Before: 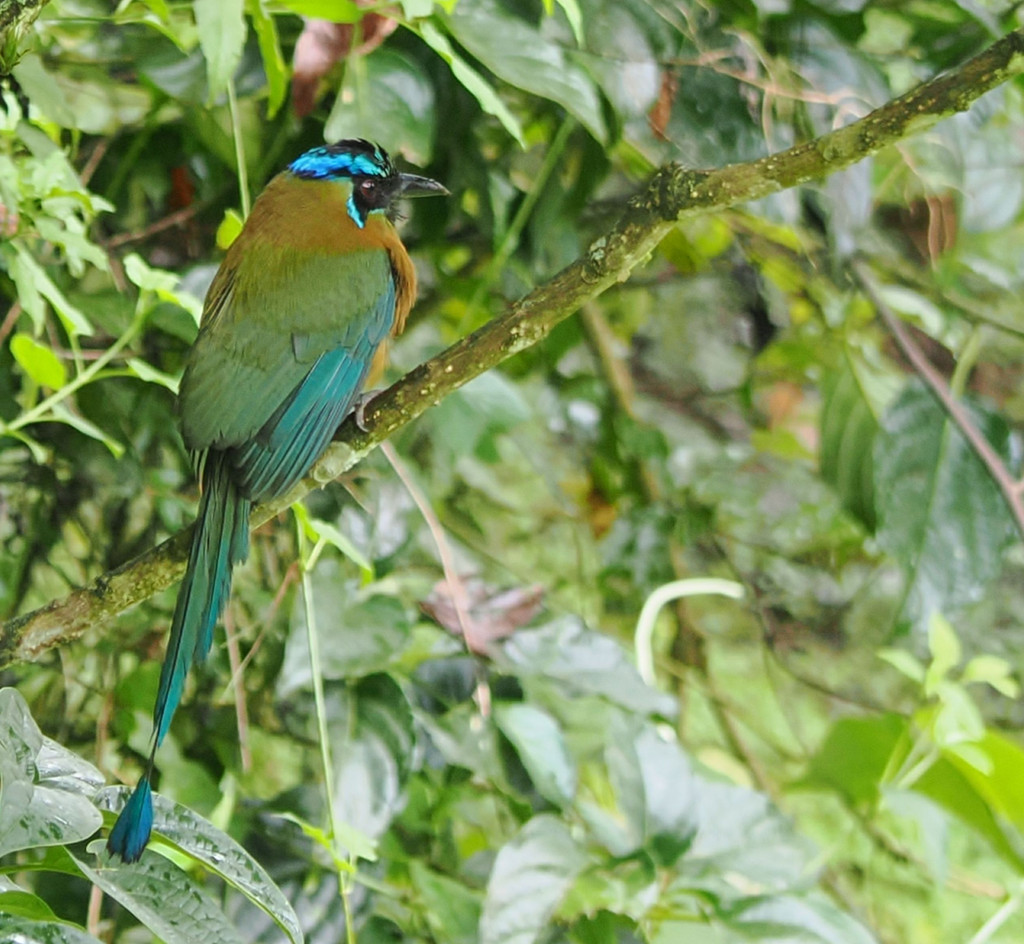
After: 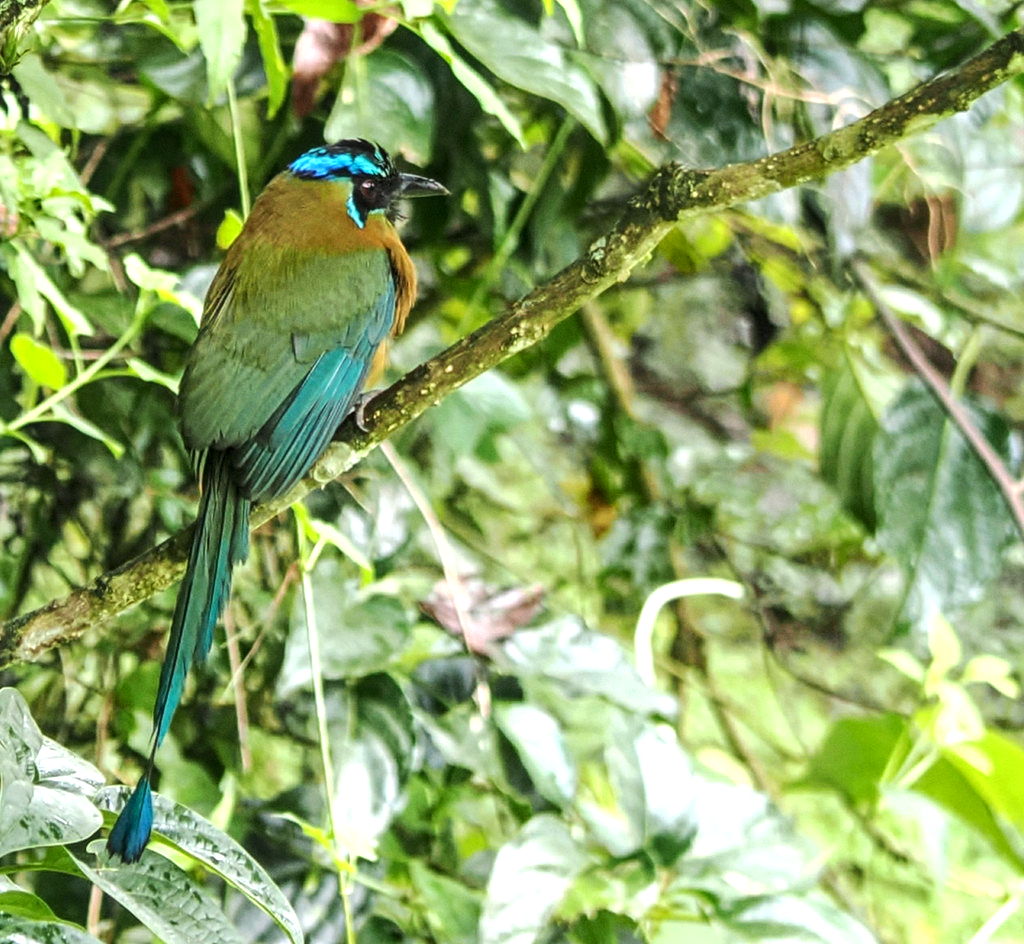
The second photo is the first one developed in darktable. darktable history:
tone equalizer: -8 EV -0.75 EV, -7 EV -0.7 EV, -6 EV -0.6 EV, -5 EV -0.4 EV, -3 EV 0.4 EV, -2 EV 0.6 EV, -1 EV 0.7 EV, +0 EV 0.75 EV, edges refinement/feathering 500, mask exposure compensation -1.57 EV, preserve details no
local contrast: on, module defaults
